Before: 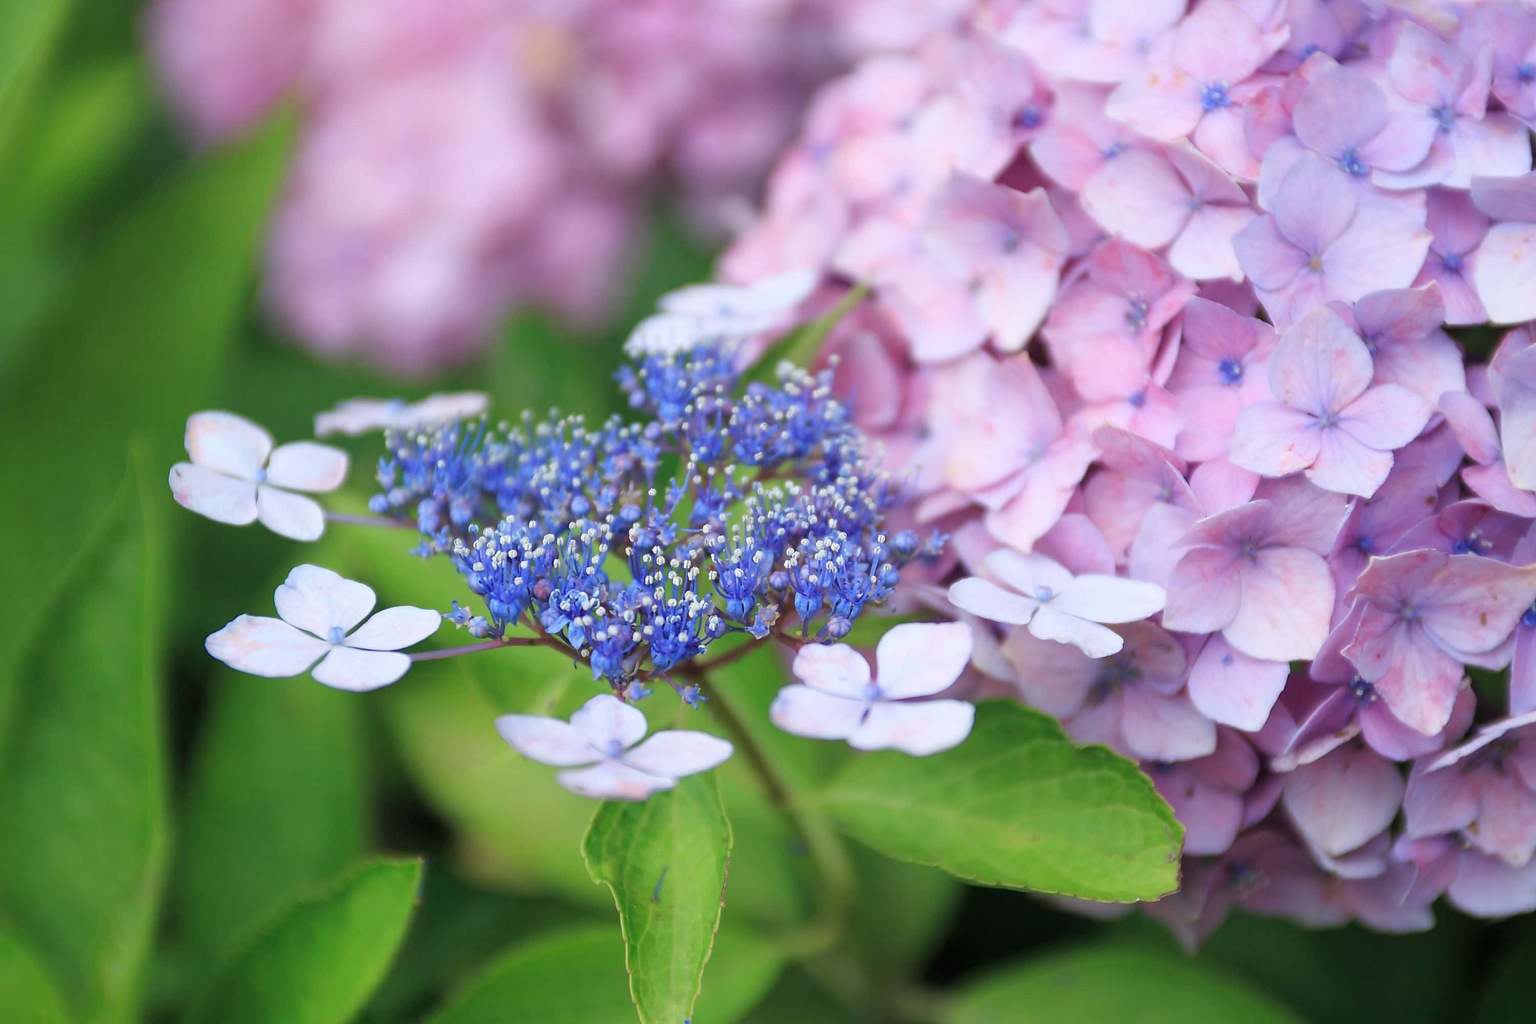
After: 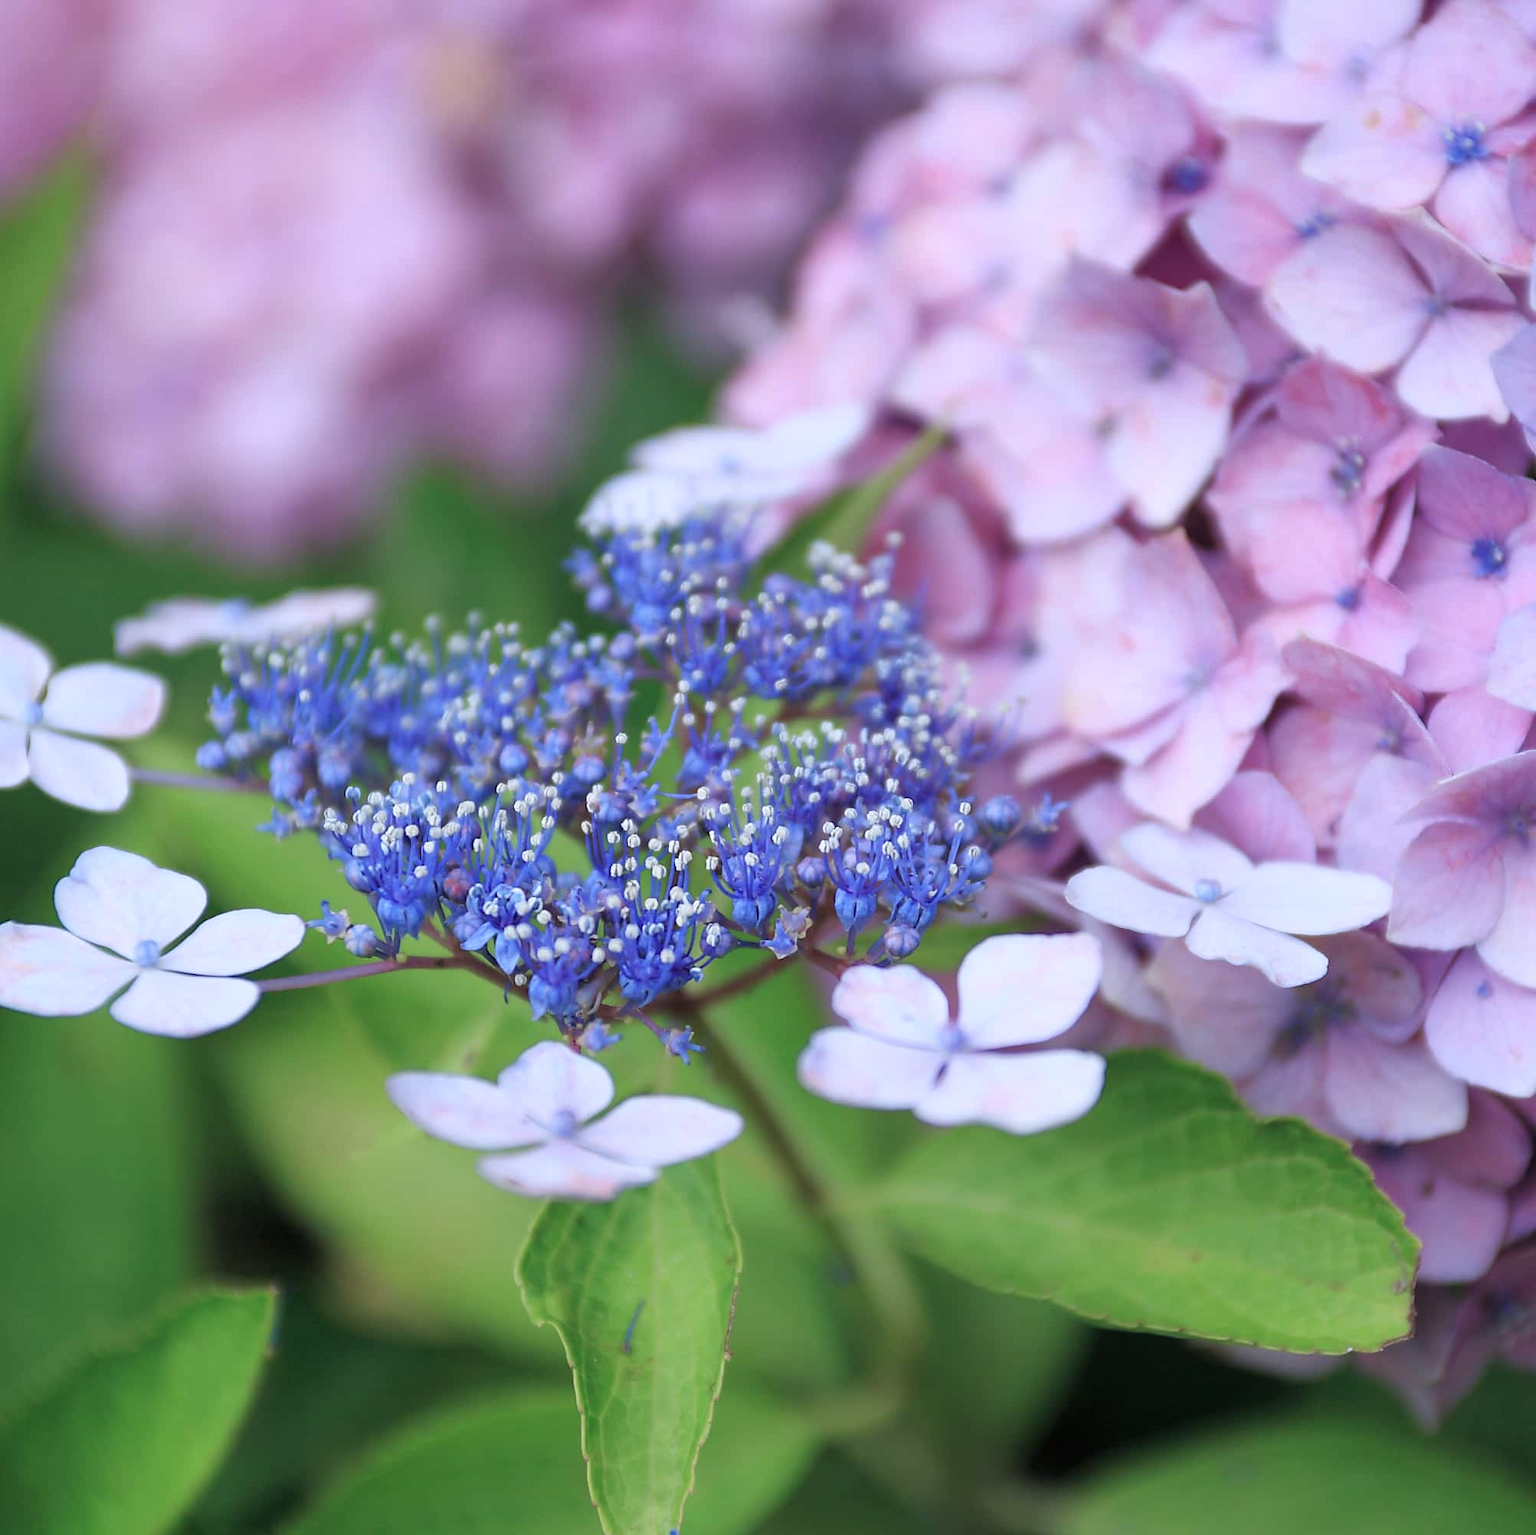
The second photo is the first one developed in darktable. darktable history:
crop and rotate: left 15.546%, right 17.787%
contrast brightness saturation: saturation -0.1
shadows and highlights: radius 337.17, shadows 29.01, soften with gaussian
color calibration: illuminant as shot in camera, x 0.358, y 0.373, temperature 4628.91 K
